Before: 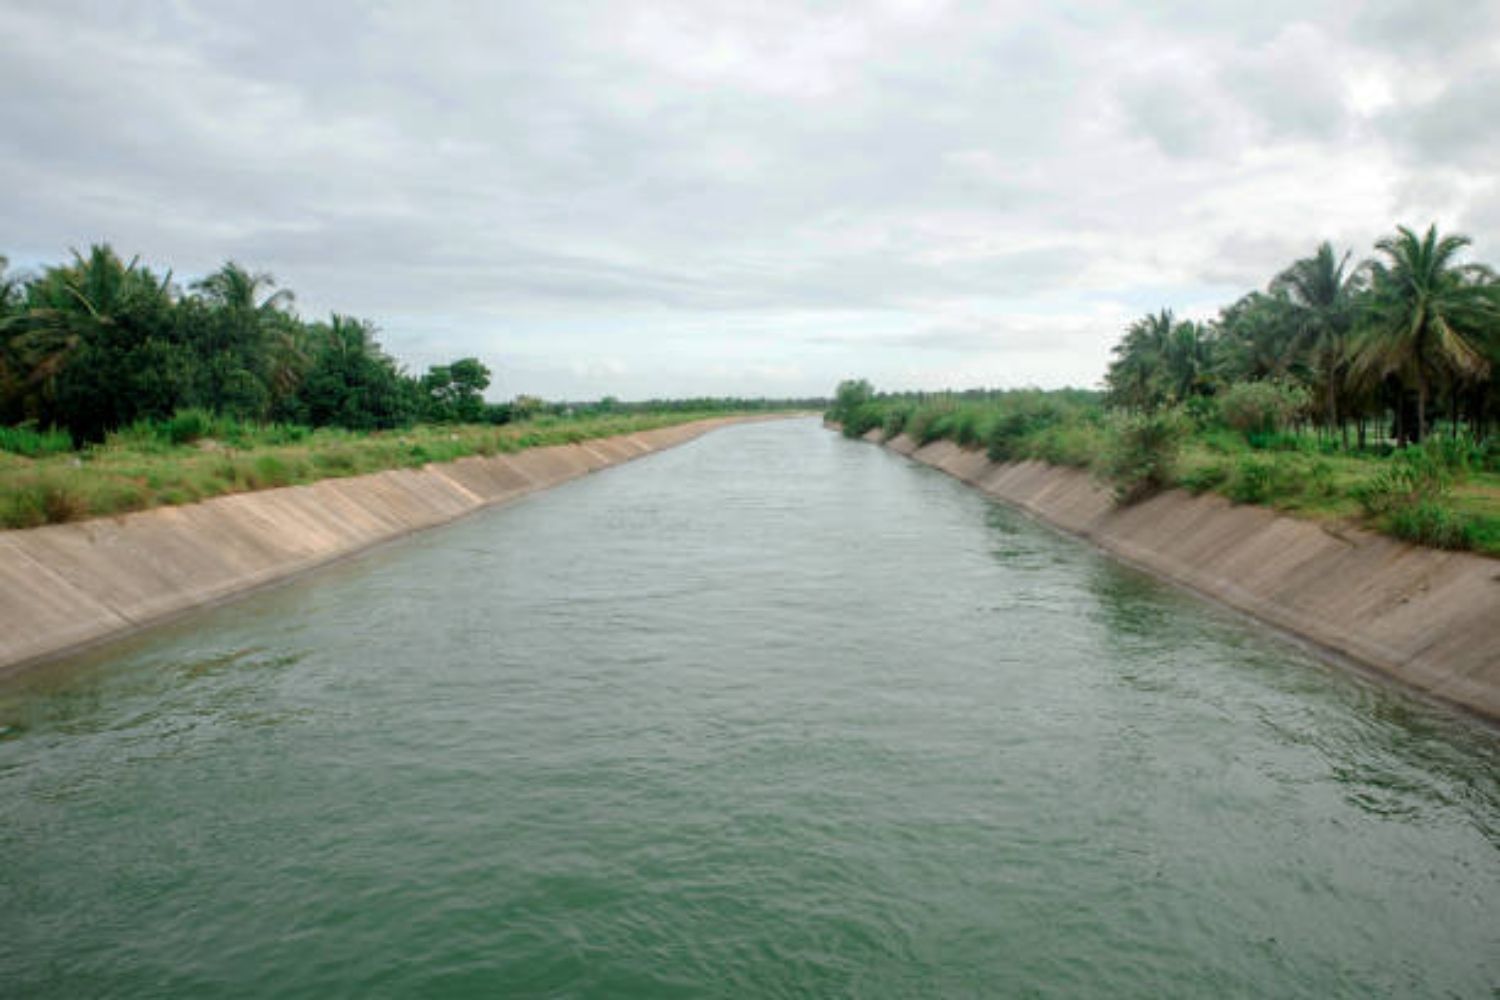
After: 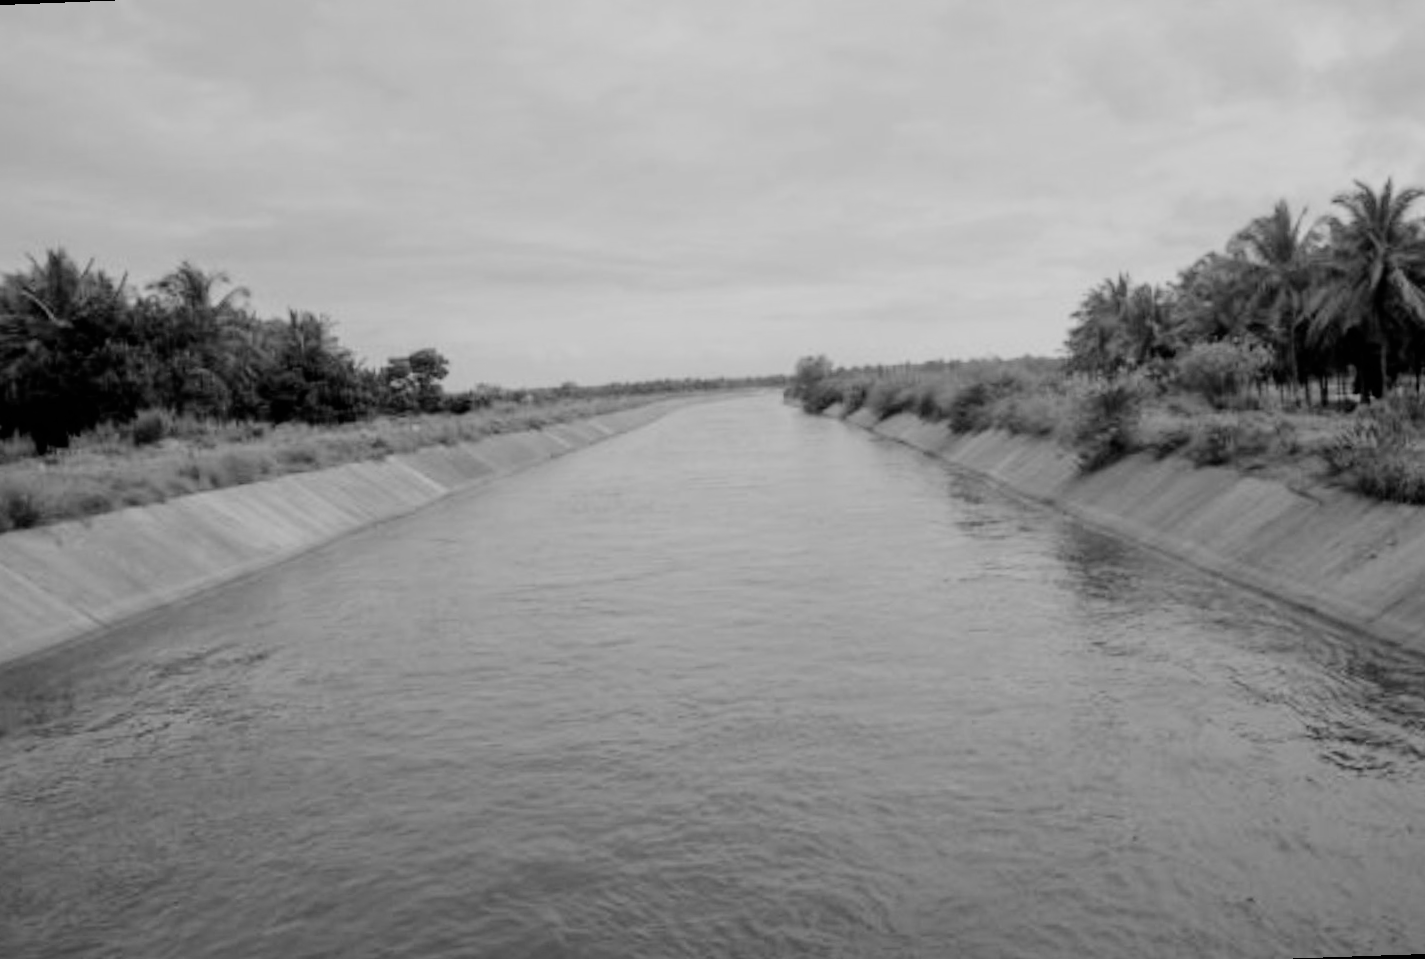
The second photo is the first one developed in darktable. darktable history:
color zones: curves: ch1 [(0.263, 0.53) (0.376, 0.287) (0.487, 0.512) (0.748, 0.547) (1, 0.513)]; ch2 [(0.262, 0.45) (0.751, 0.477)], mix 31.98%
filmic rgb: black relative exposure -6.98 EV, white relative exposure 5.63 EV, hardness 2.86
monochrome: on, module defaults
rotate and perspective: rotation -2.12°, lens shift (vertical) 0.009, lens shift (horizontal) -0.008, automatic cropping original format, crop left 0.036, crop right 0.964, crop top 0.05, crop bottom 0.959
